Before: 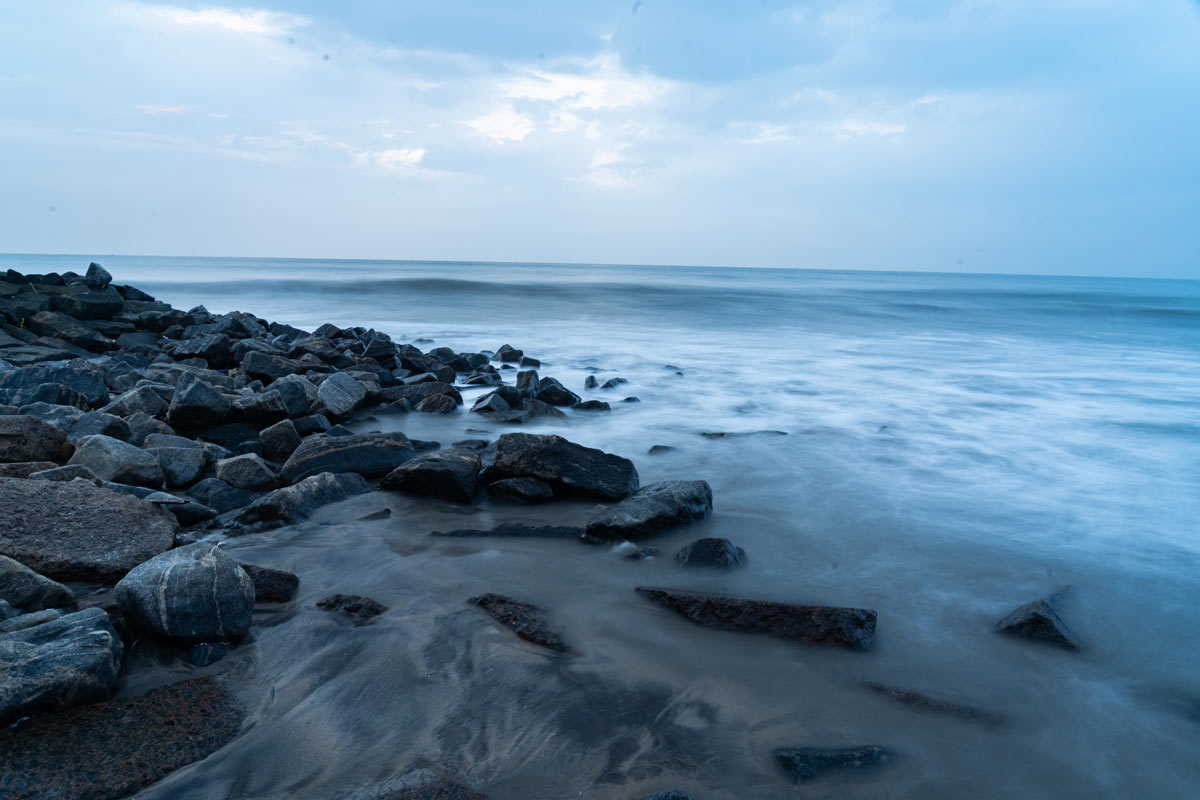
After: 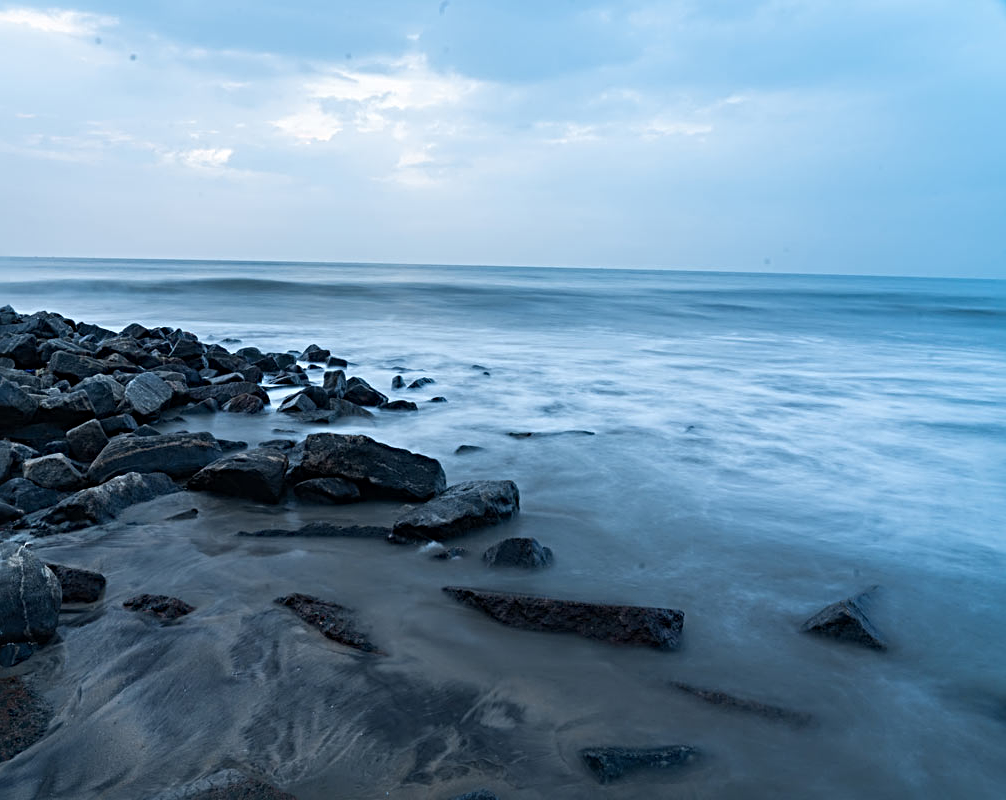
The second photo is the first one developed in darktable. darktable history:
sharpen: radius 4
crop: left 16.145%
